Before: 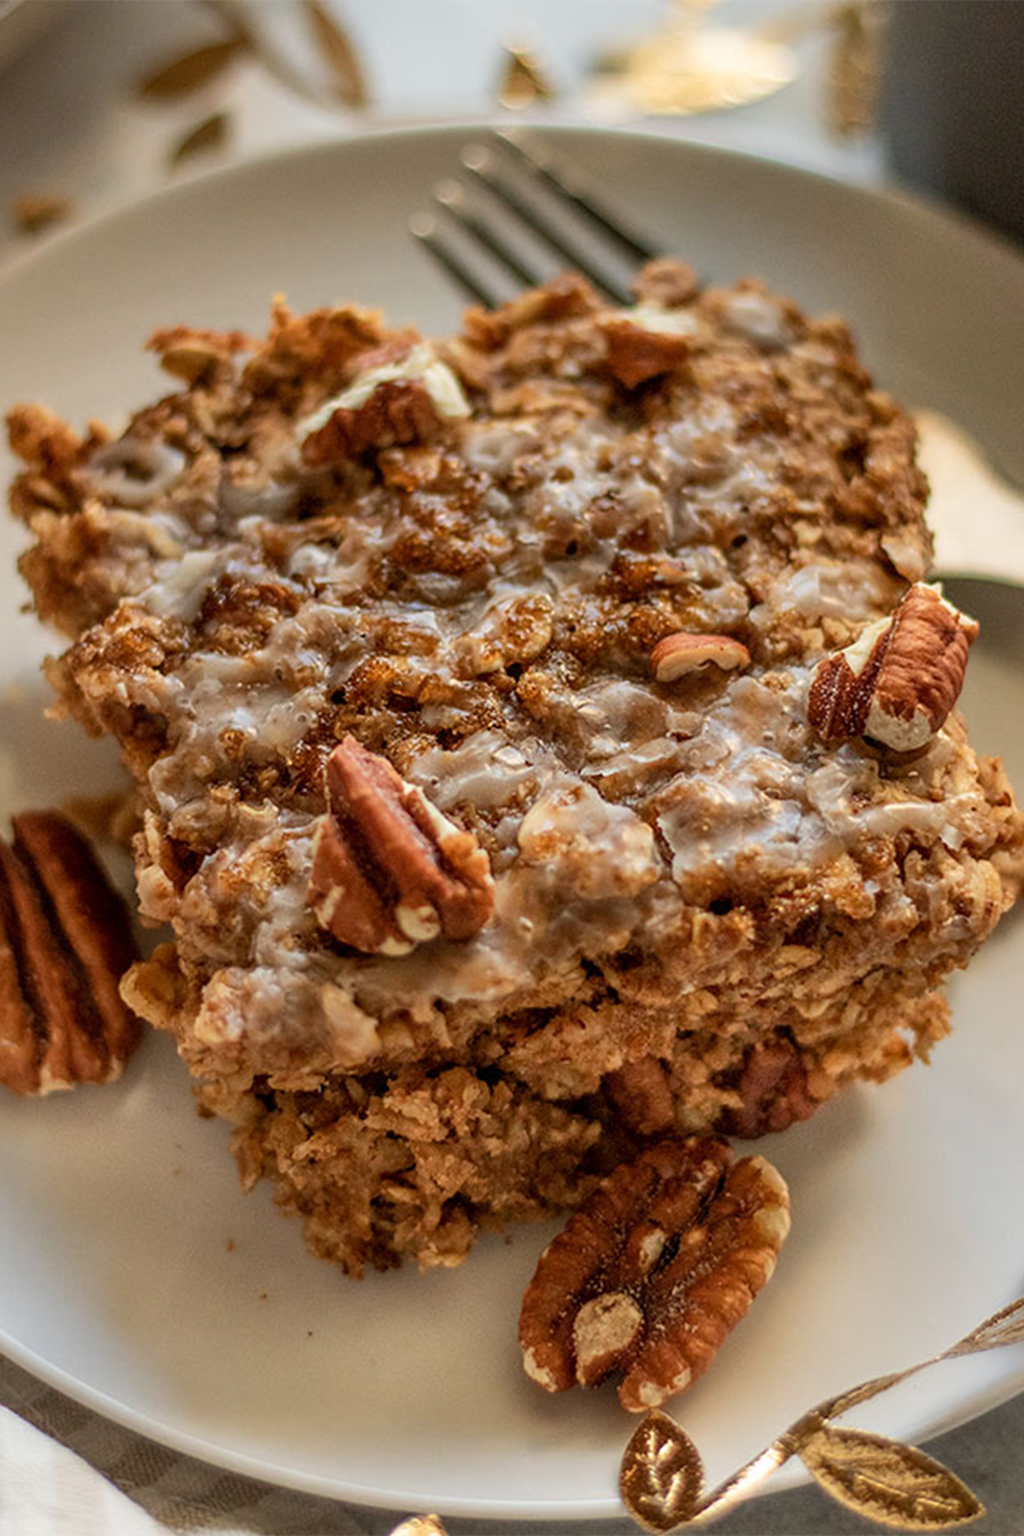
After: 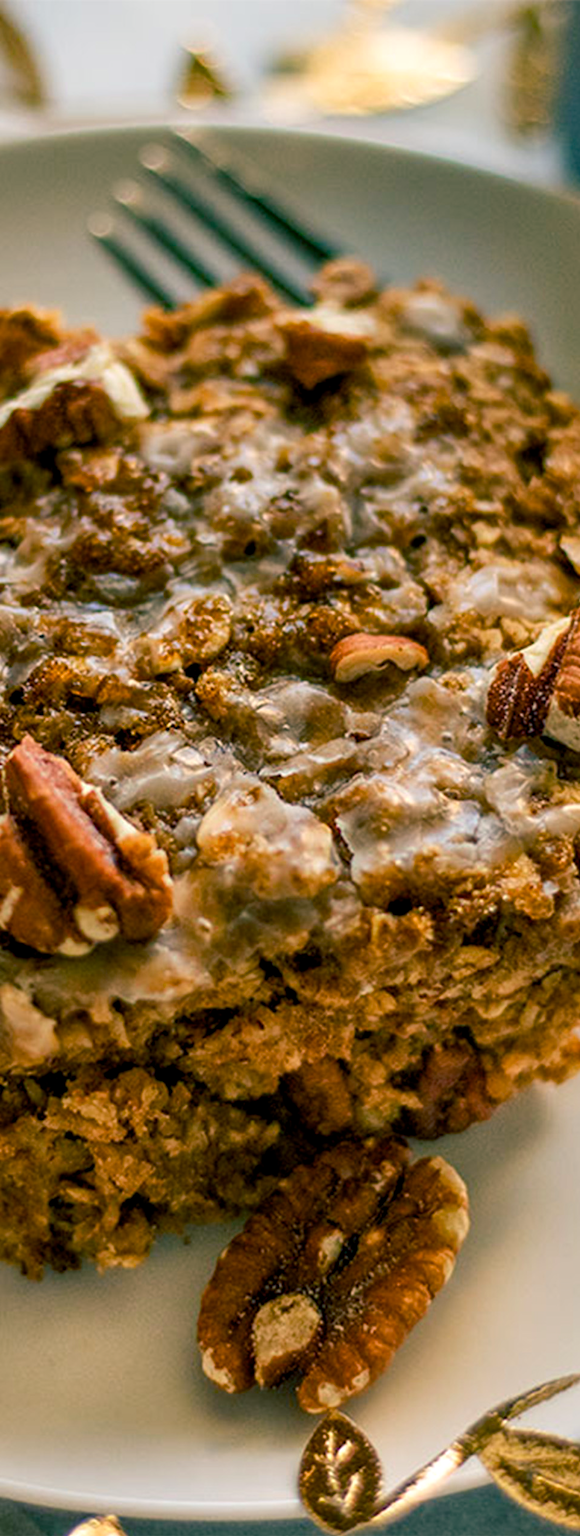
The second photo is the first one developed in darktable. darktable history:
color balance rgb: shadows lift › luminance -28.76%, shadows lift › chroma 10%, shadows lift › hue 230°, power › chroma 0.5%, power › hue 215°, highlights gain › luminance 7.14%, highlights gain › chroma 1%, highlights gain › hue 50°, global offset › luminance -0.29%, global offset › hue 260°, perceptual saturation grading › global saturation 20%, perceptual saturation grading › highlights -13.92%, perceptual saturation grading › shadows 50%
crop: left 31.458%, top 0%, right 11.876%
